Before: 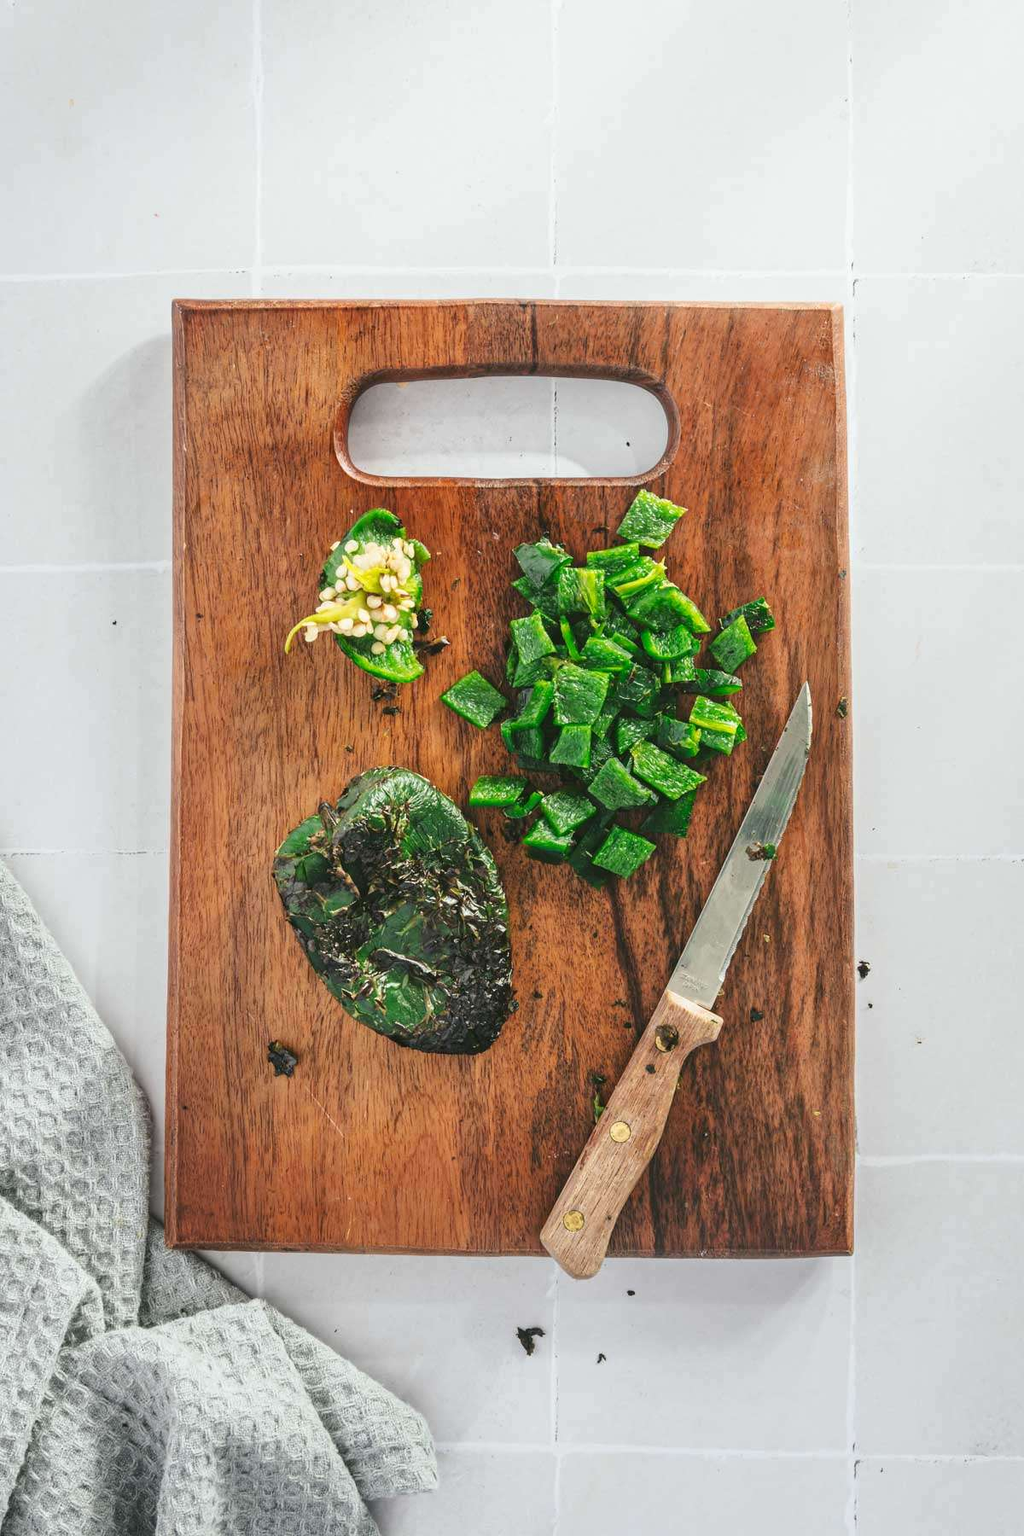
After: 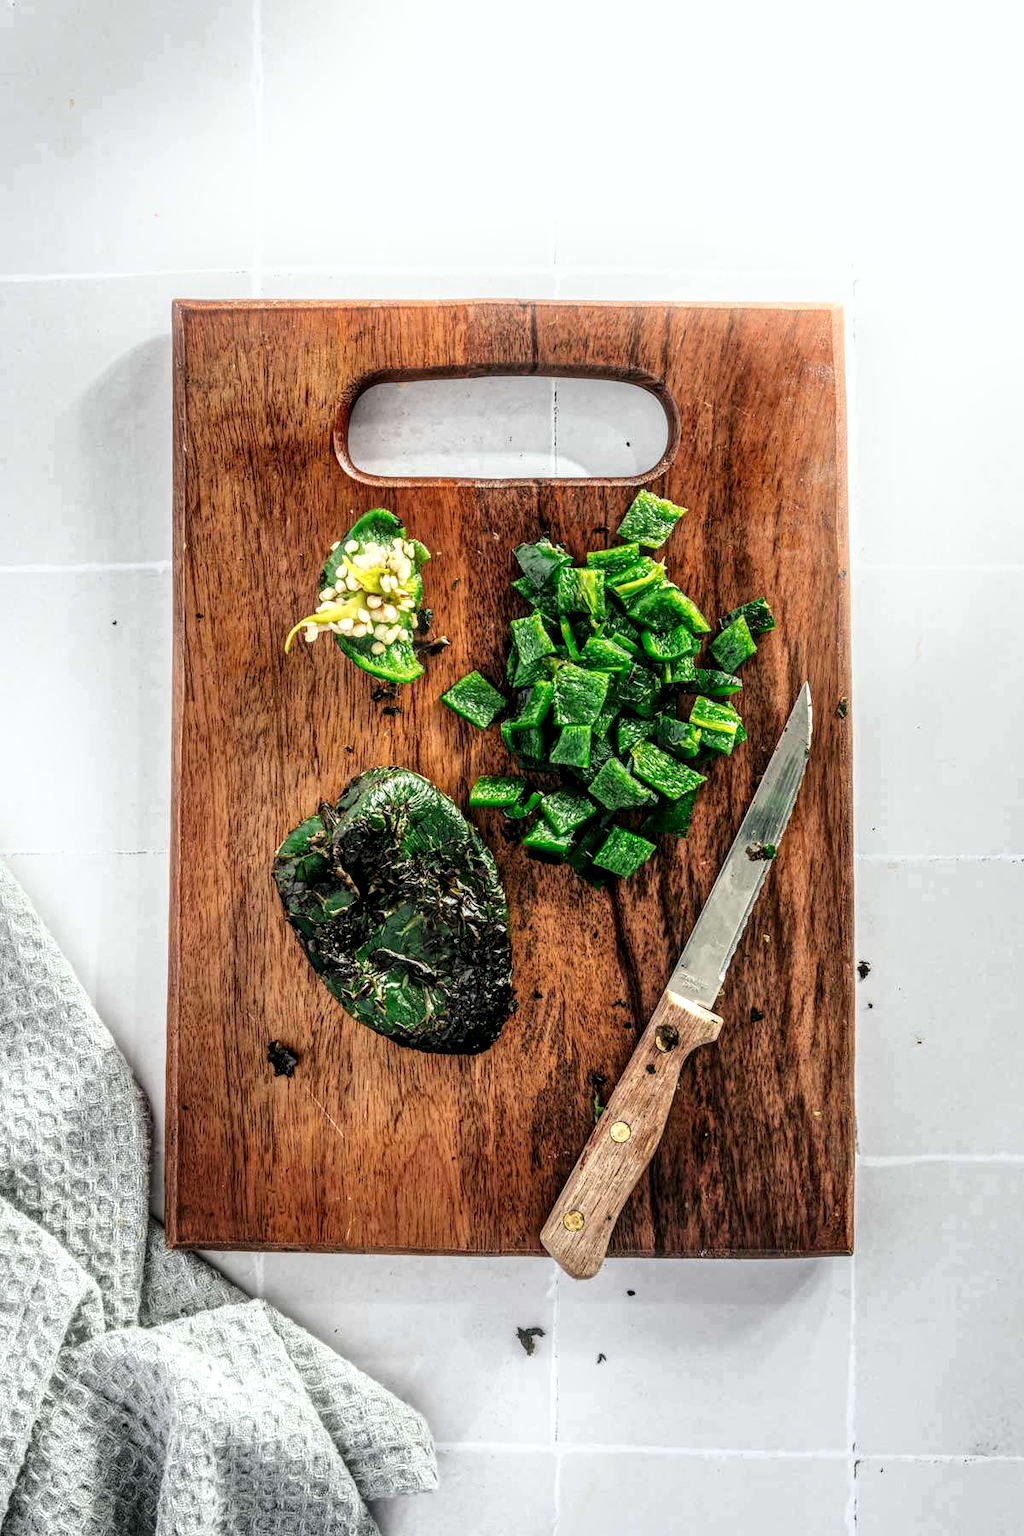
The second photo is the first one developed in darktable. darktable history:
bloom: size 15%, threshold 97%, strength 7%
local contrast: highlights 19%, detail 186%
